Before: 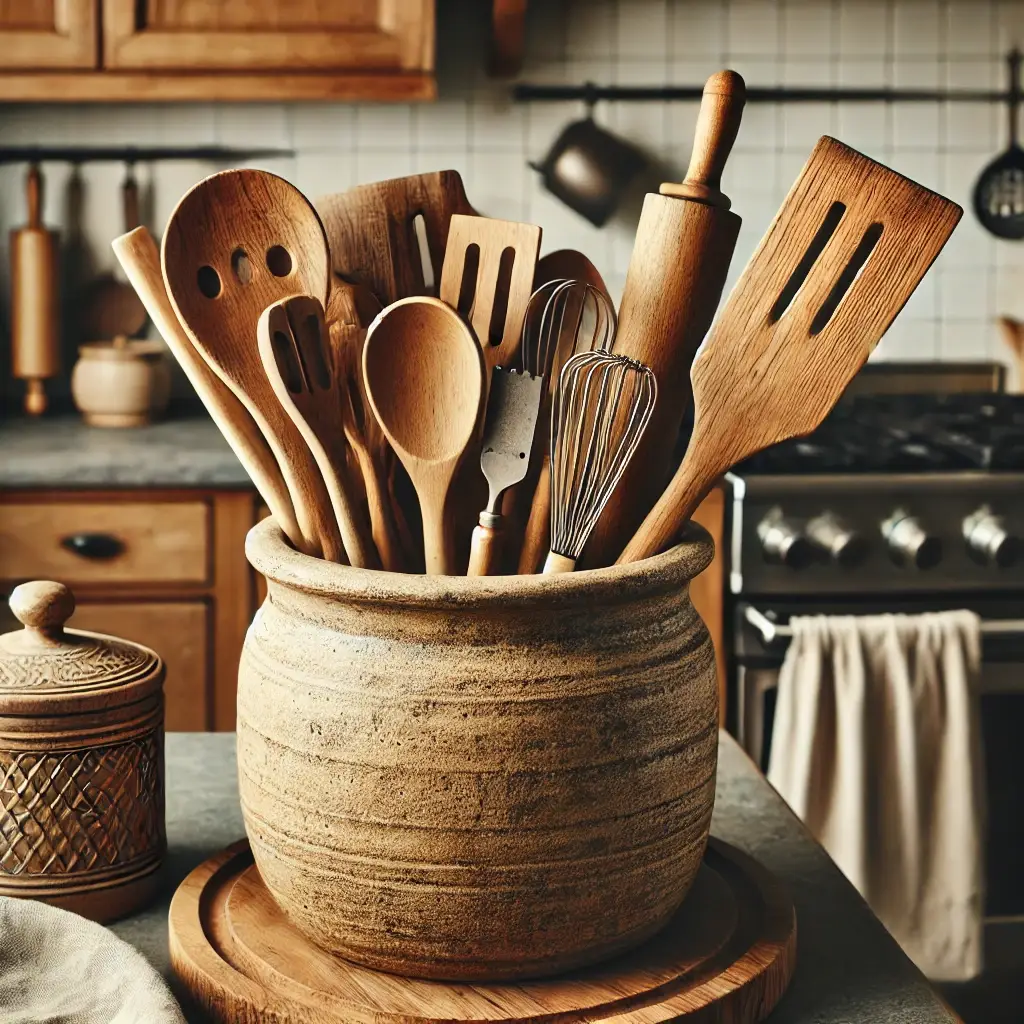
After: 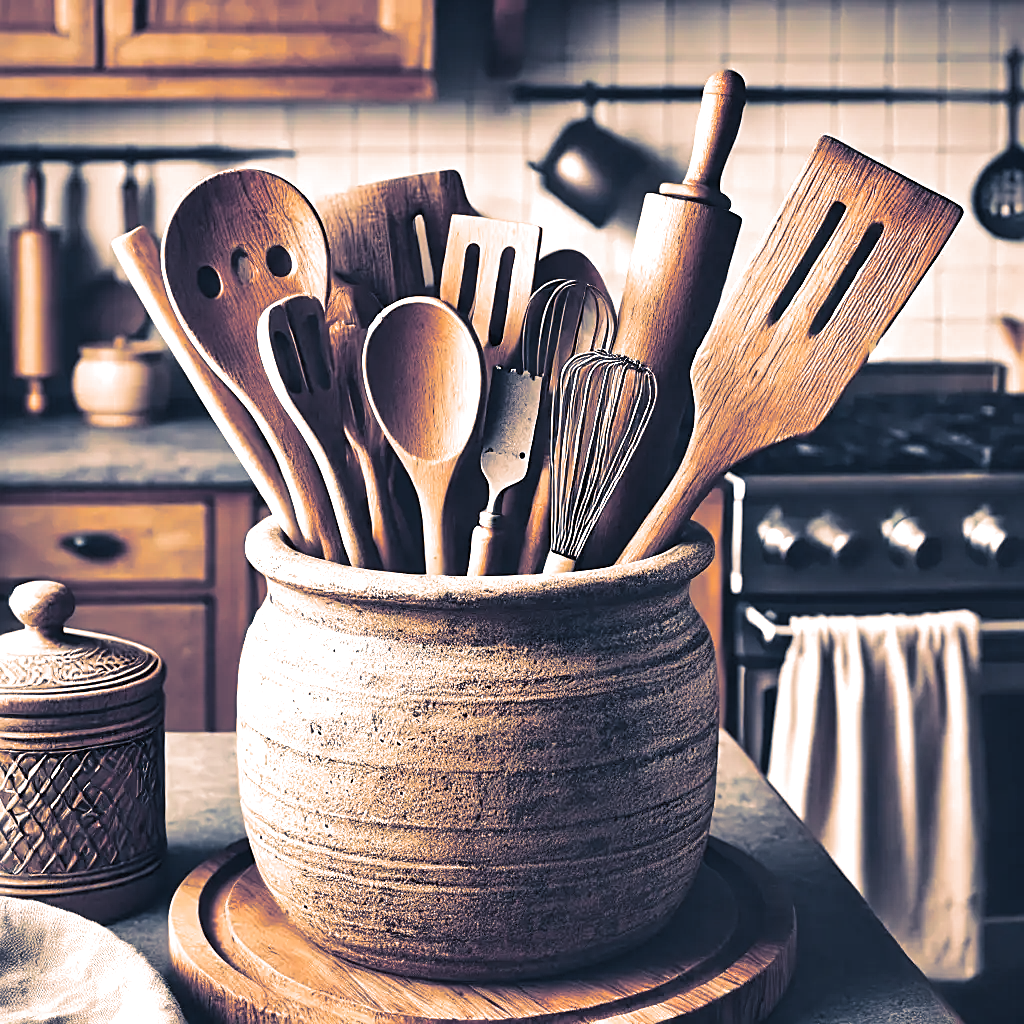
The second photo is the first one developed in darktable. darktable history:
split-toning: shadows › hue 226.8°, shadows › saturation 0.56, highlights › hue 28.8°, balance -40, compress 0%
sharpen: on, module defaults
exposure: black level correction -0.002, exposure 0.54 EV, compensate highlight preservation false
white balance: red 1.05, blue 1.072
